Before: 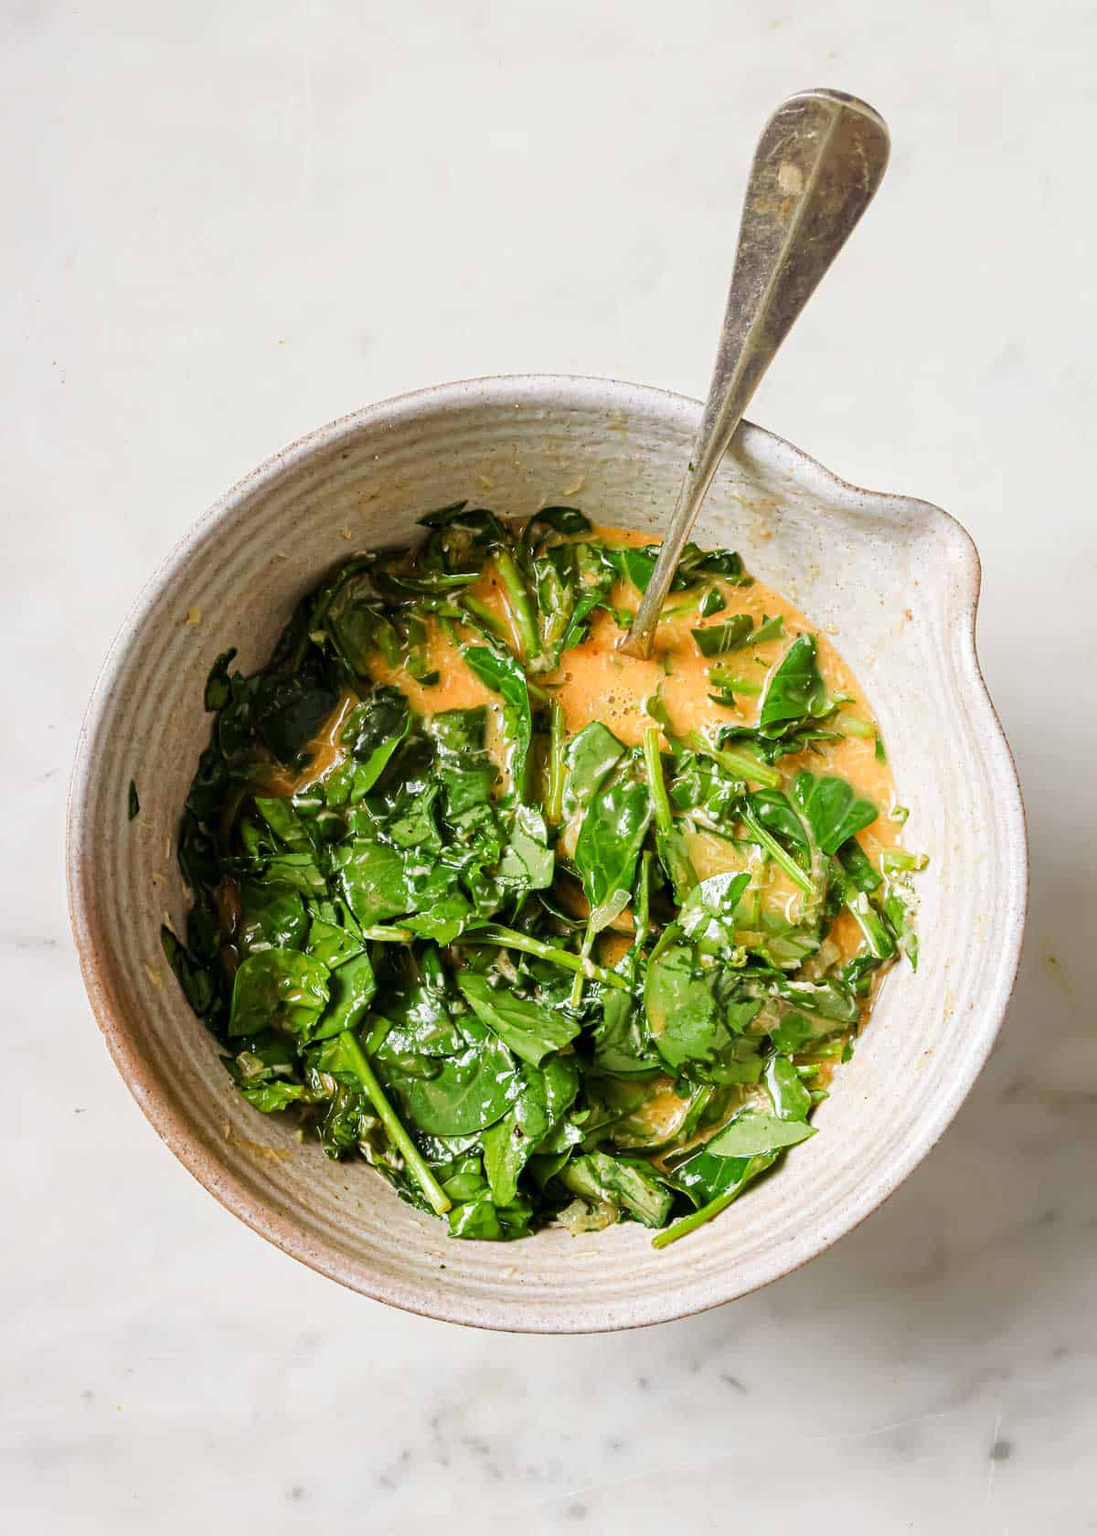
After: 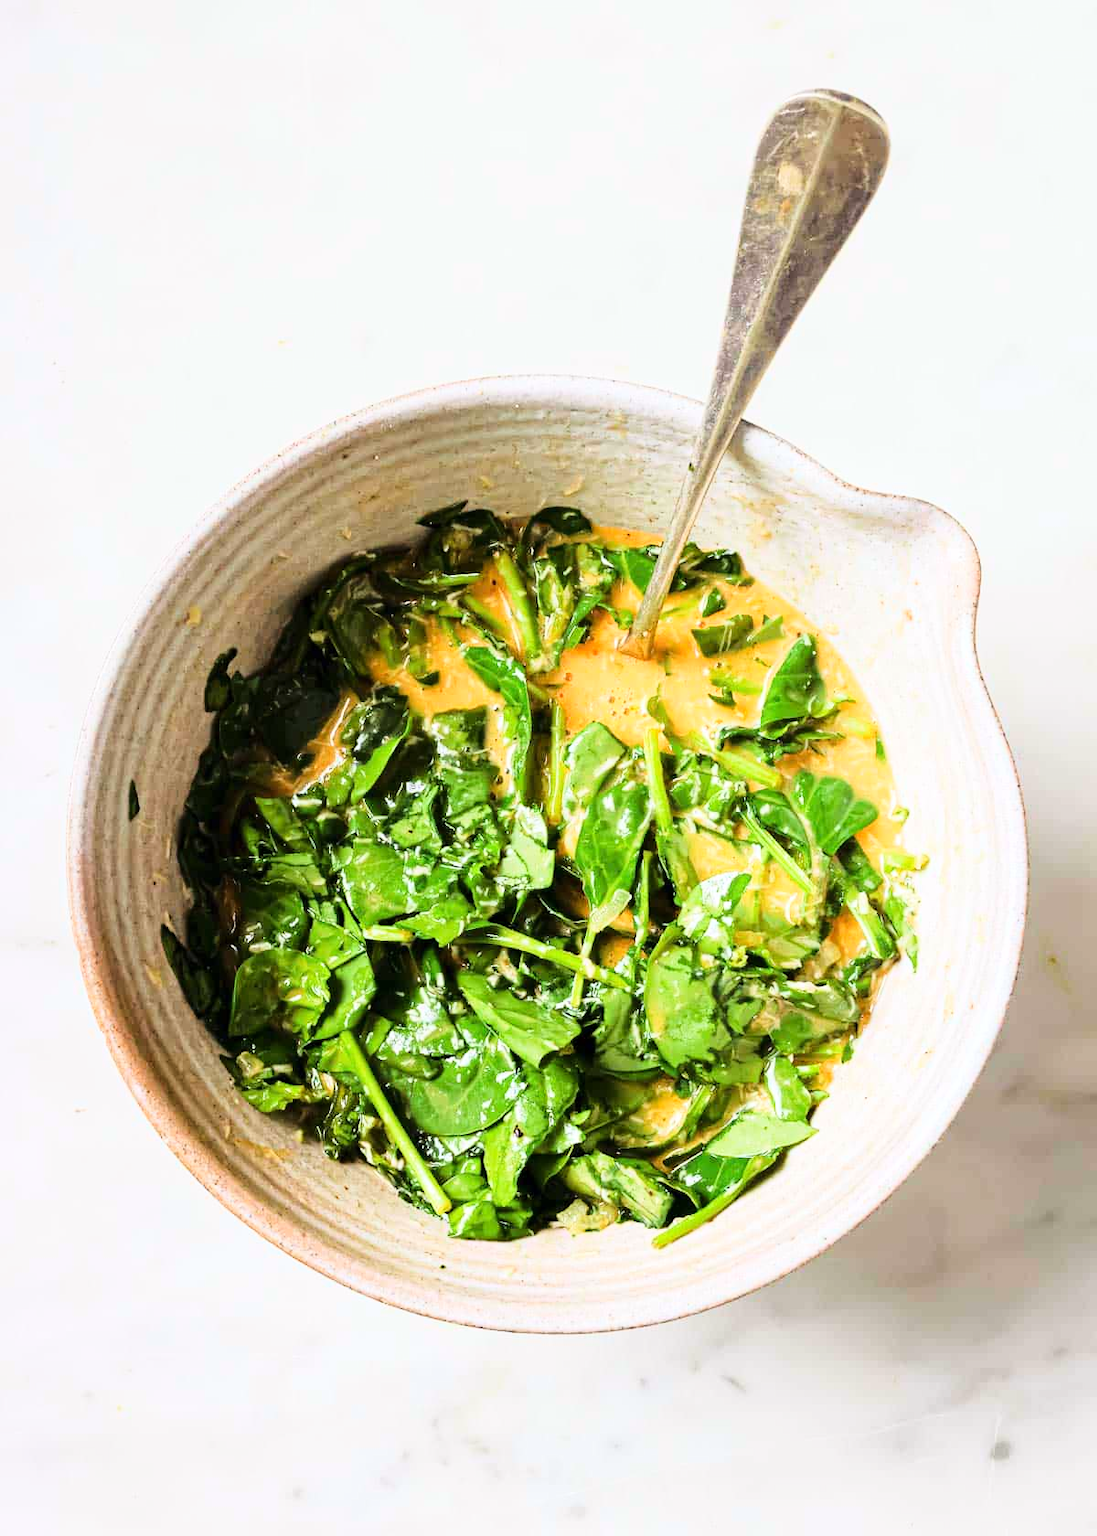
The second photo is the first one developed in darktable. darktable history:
white balance: red 0.988, blue 1.017
base curve: curves: ch0 [(0, 0) (0.028, 0.03) (0.121, 0.232) (0.46, 0.748) (0.859, 0.968) (1, 1)]
